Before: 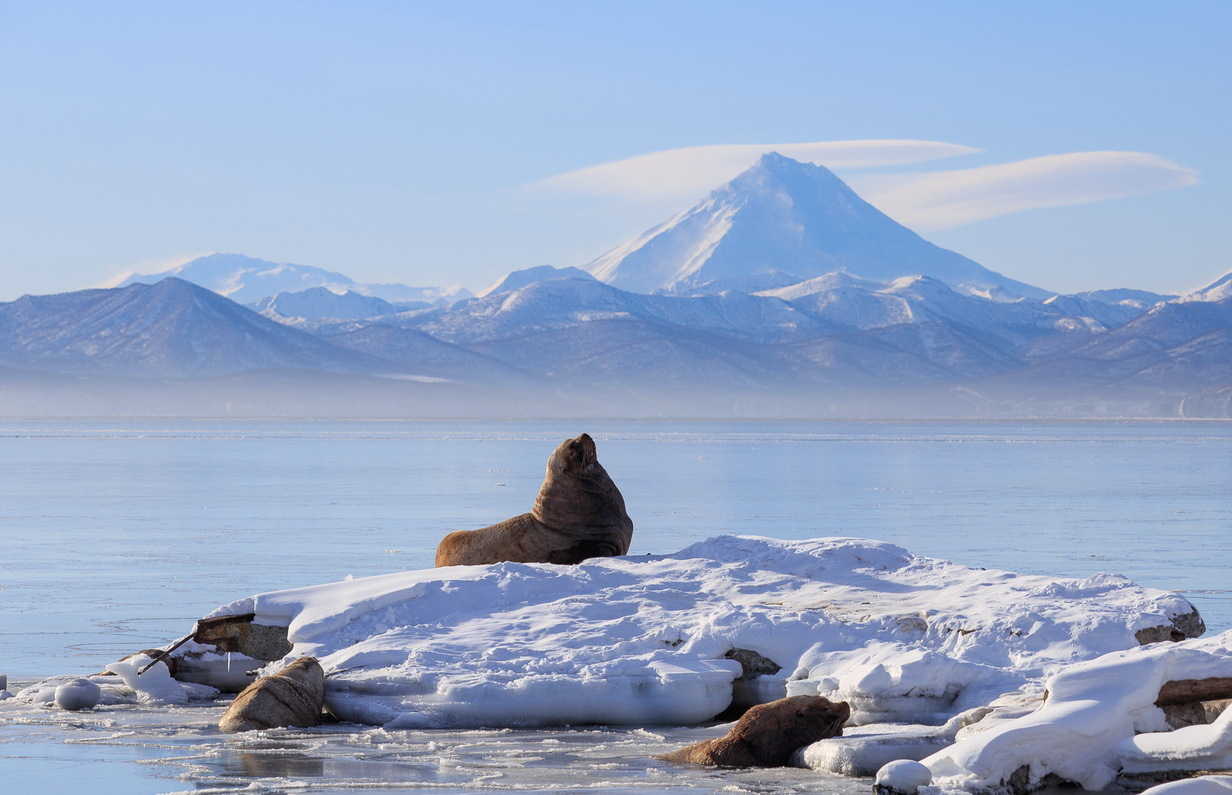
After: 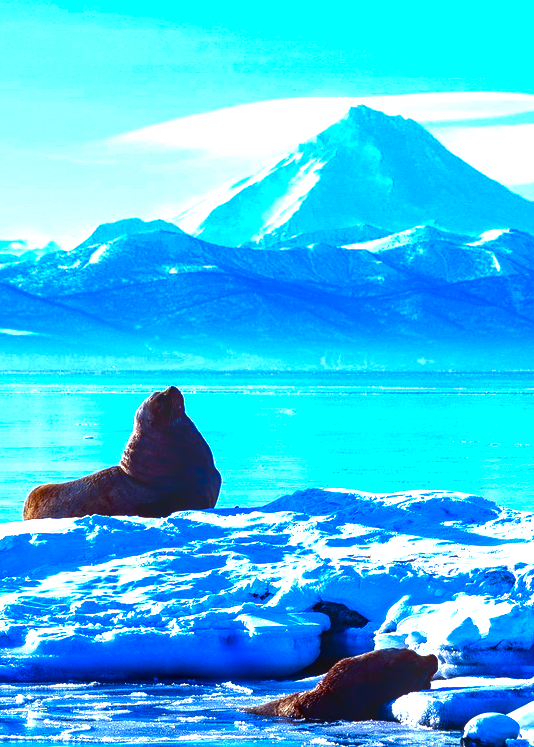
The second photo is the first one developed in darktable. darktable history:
contrast brightness saturation: brightness -1, saturation 1
white balance: red 0.871, blue 1.249
crop: left 33.452%, top 6.025%, right 23.155%
exposure: black level correction 0, exposure 1.2 EV, compensate exposure bias true, compensate highlight preservation false
local contrast: on, module defaults
